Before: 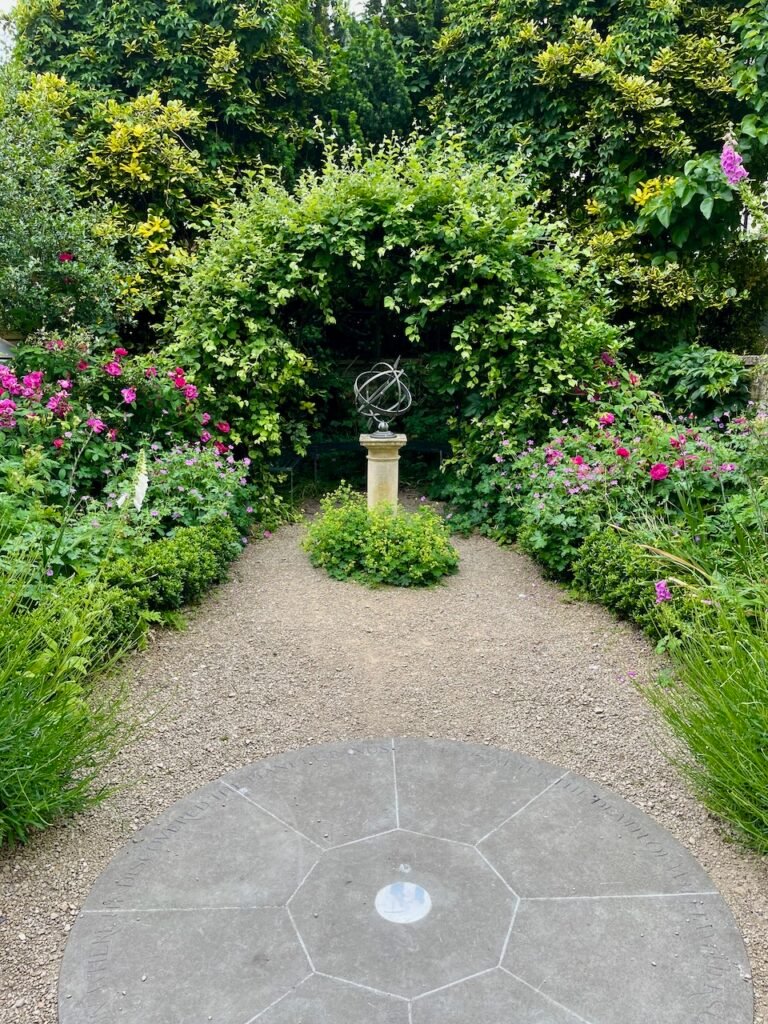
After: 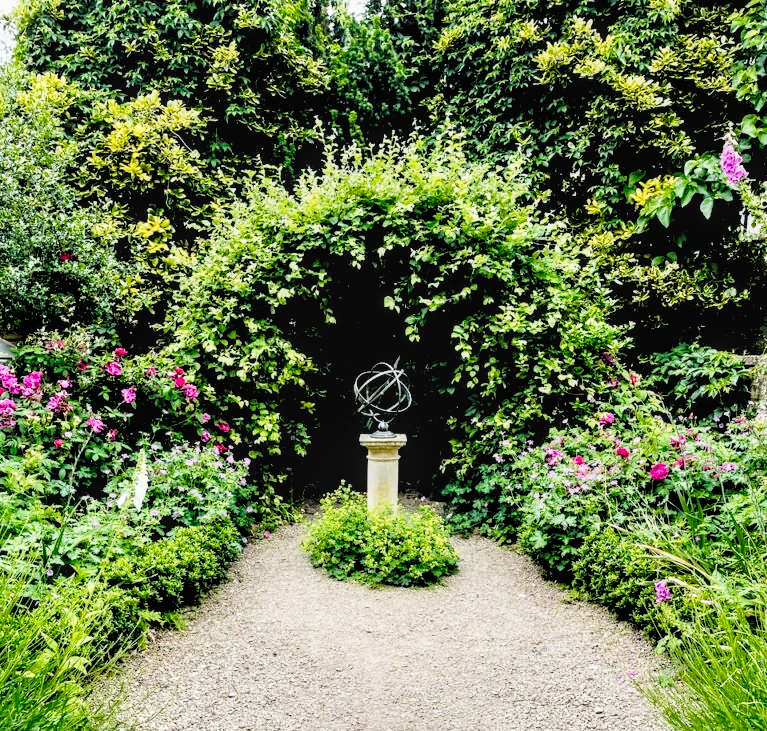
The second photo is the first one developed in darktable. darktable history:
base curve: curves: ch0 [(0, 0) (0.028, 0.03) (0.121, 0.232) (0.46, 0.748) (0.859, 0.968) (1, 1)], preserve colors none
crop: bottom 28.576%
local contrast: on, module defaults
rgb levels: levels [[0.034, 0.472, 0.904], [0, 0.5, 1], [0, 0.5, 1]]
